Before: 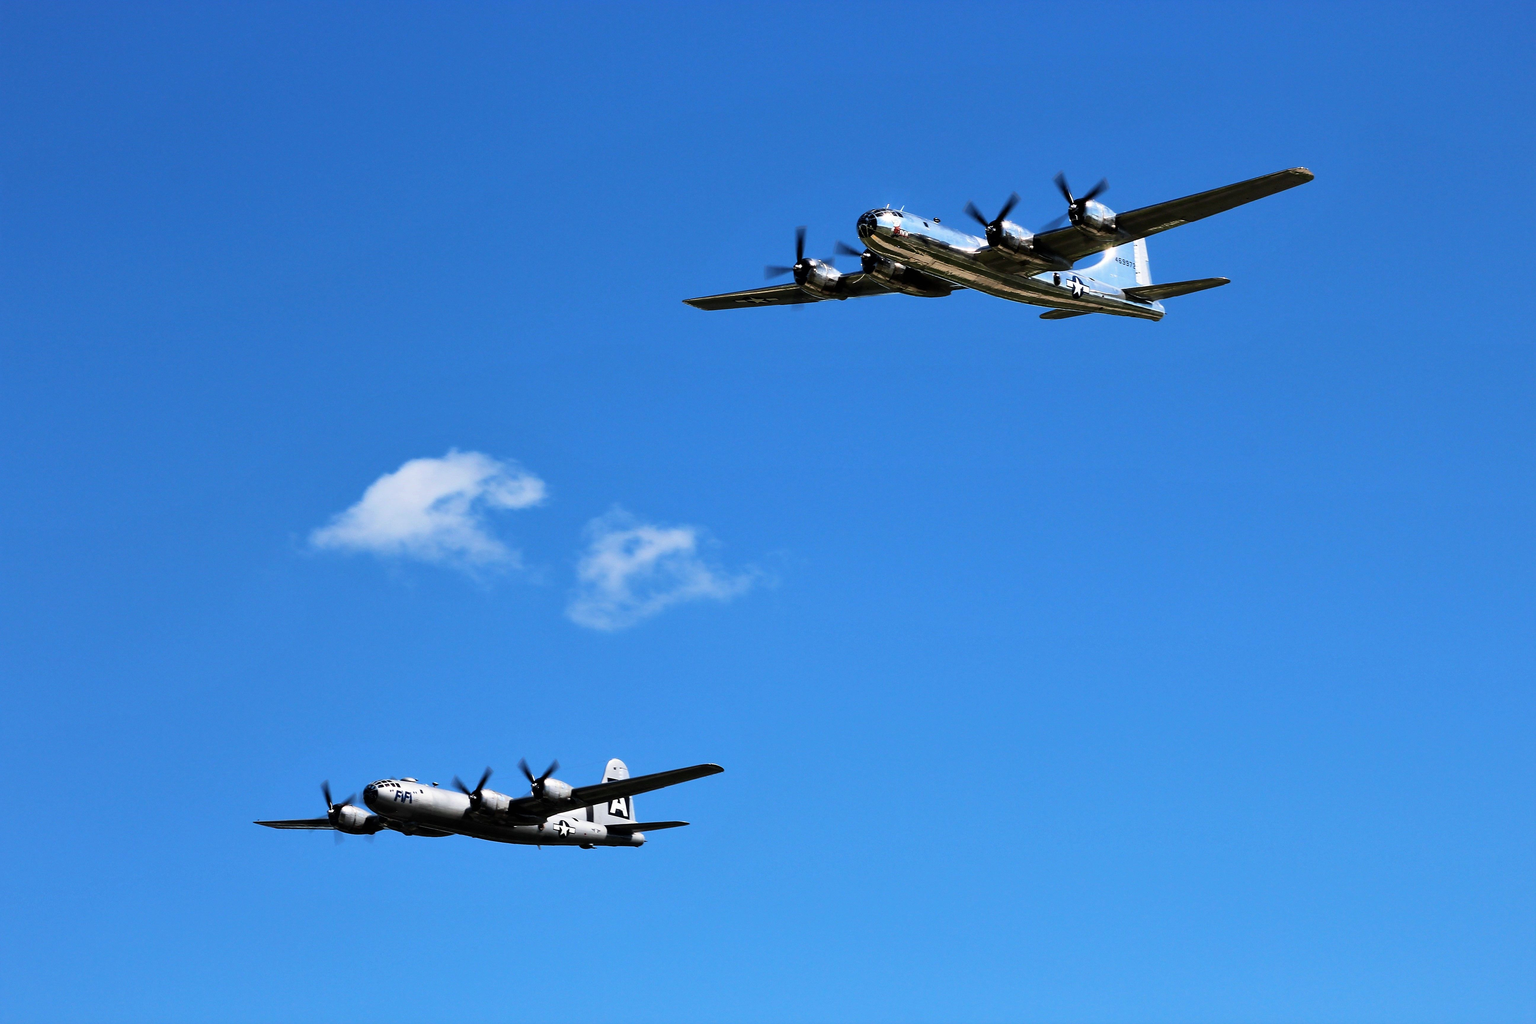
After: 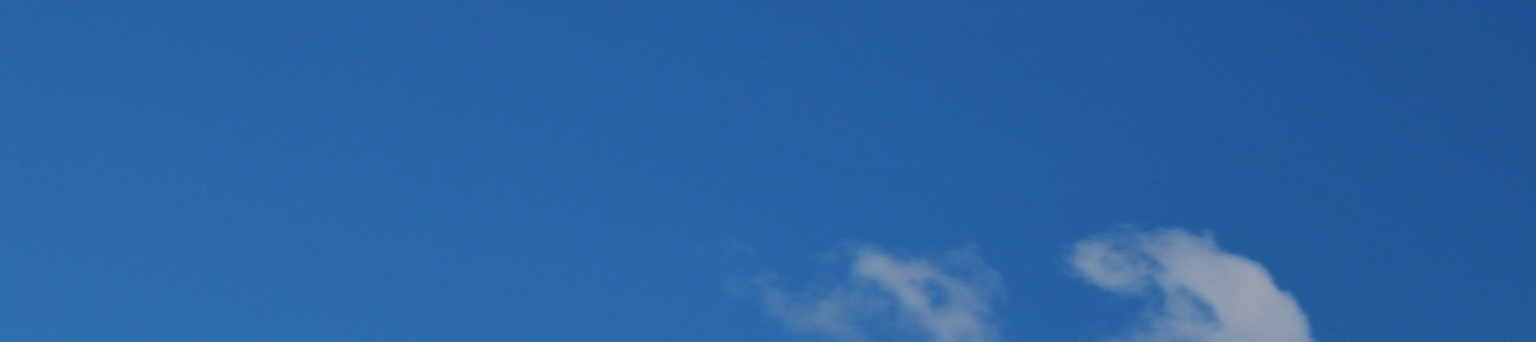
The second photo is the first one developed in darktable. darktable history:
crop and rotate: angle 16.12°, top 30.835%, bottom 35.653%
exposure: exposure -1 EV, compensate highlight preservation false
sharpen: amount 0.901
